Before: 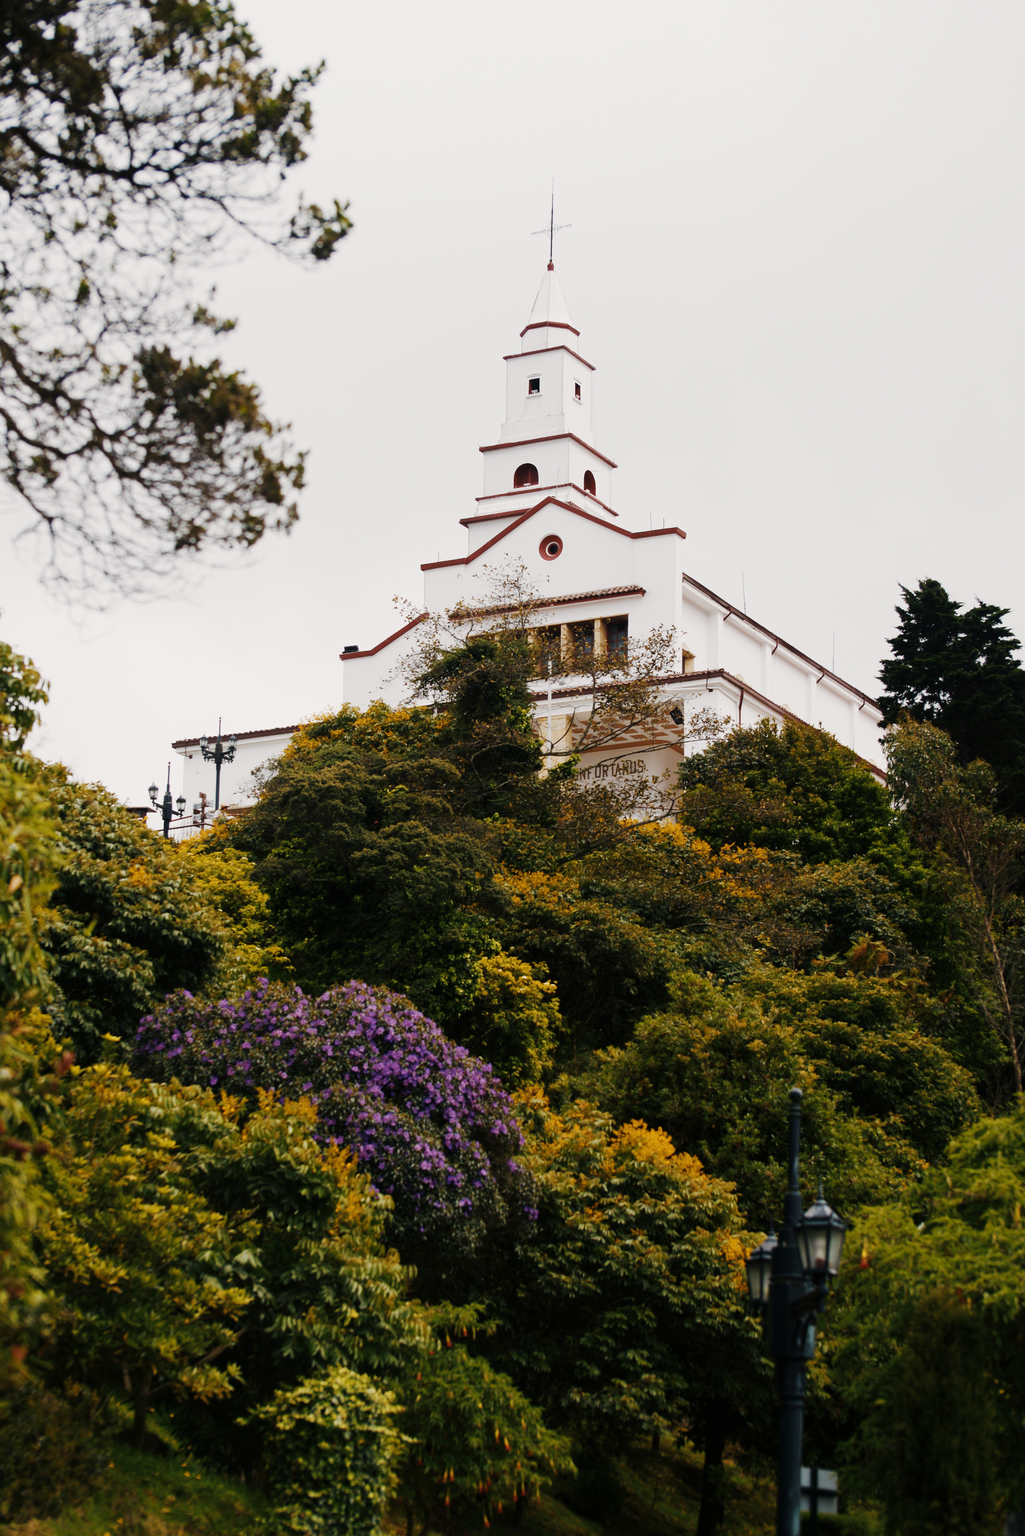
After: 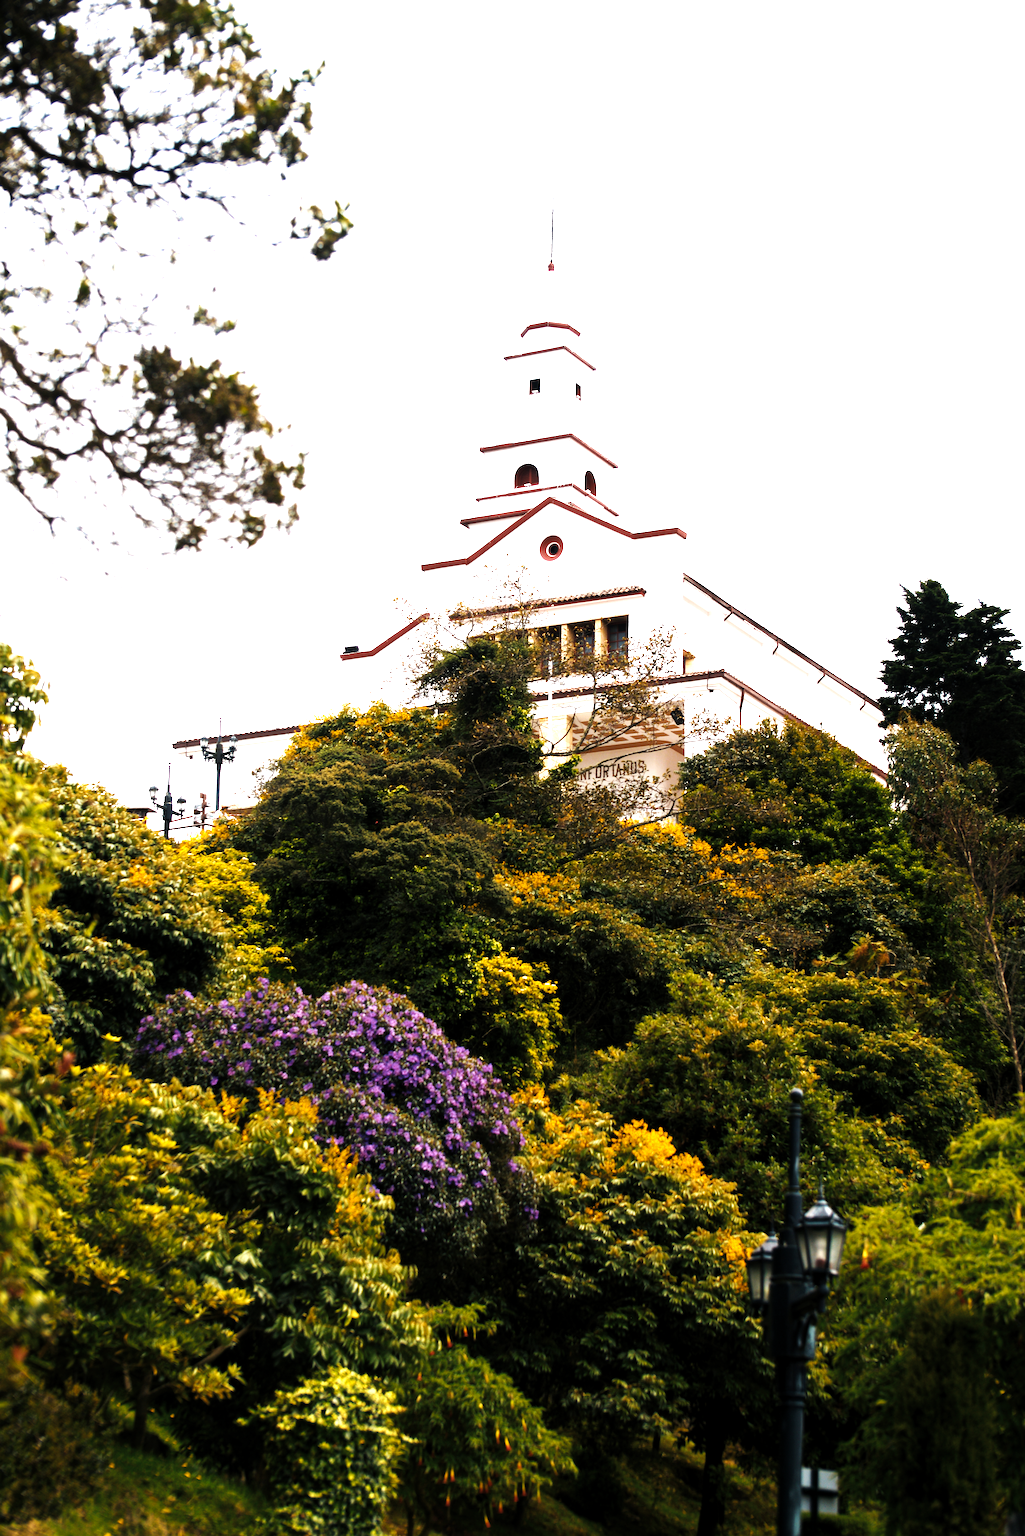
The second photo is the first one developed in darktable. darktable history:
tone equalizer: on, module defaults
levels: levels [0.012, 0.367, 0.697]
